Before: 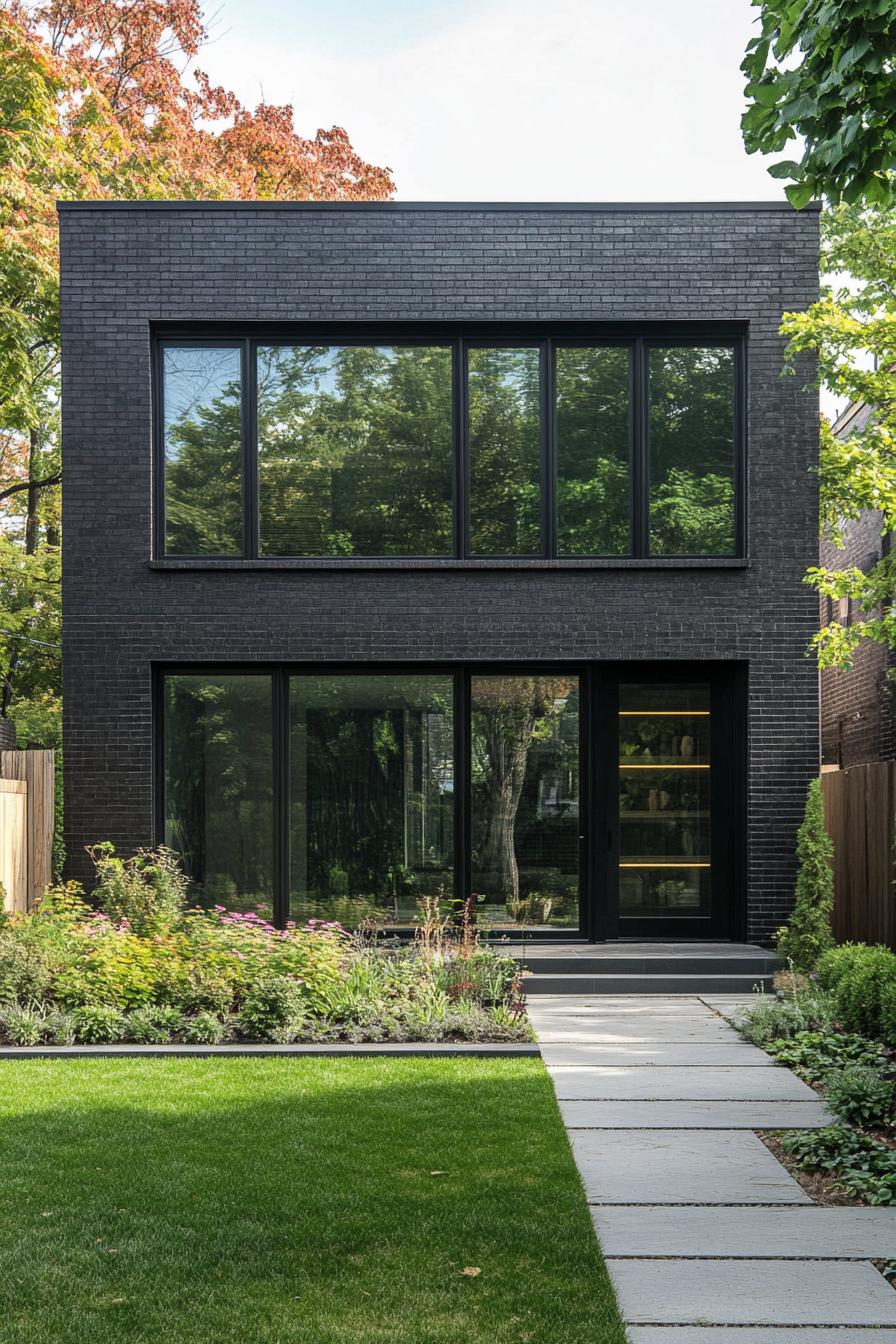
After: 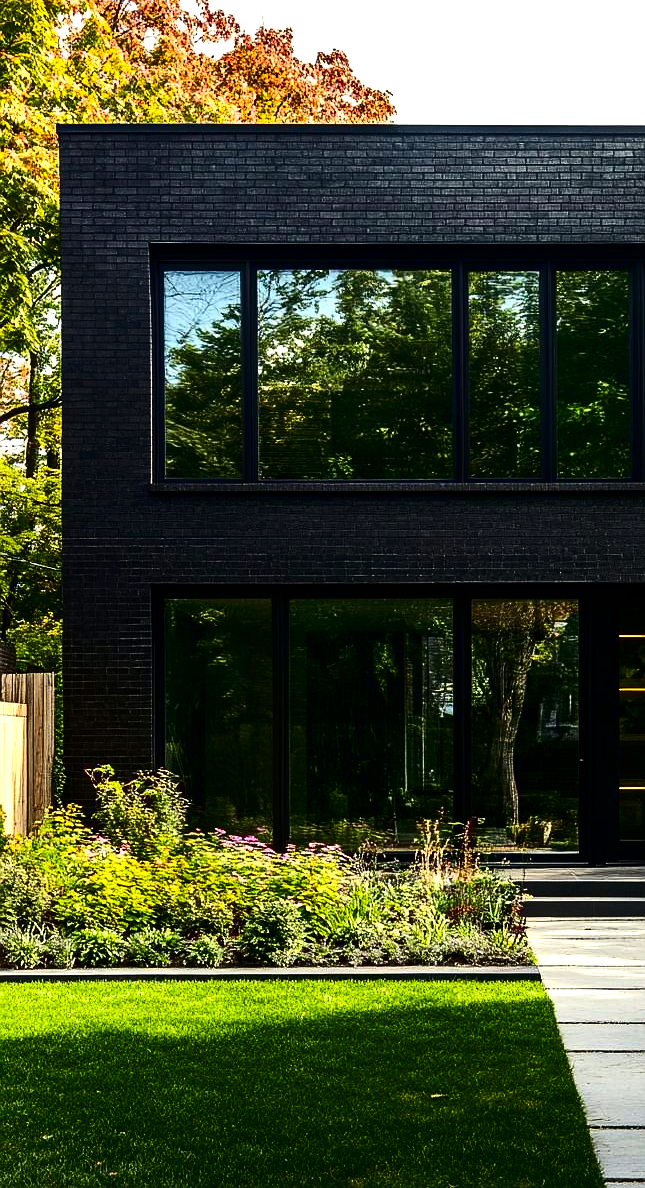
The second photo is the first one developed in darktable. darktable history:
crop: top 5.792%, right 27.91%, bottom 5.784%
sharpen: radius 1.047, threshold 0.987
exposure: exposure -0.028 EV, compensate exposure bias true, compensate highlight preservation false
contrast brightness saturation: contrast 0.243, brightness -0.227, saturation 0.136
color balance rgb: highlights gain › luminance 5.998%, highlights gain › chroma 2.517%, highlights gain › hue 88.55°, perceptual saturation grading › global saturation 30.473%, perceptual brilliance grading › global brilliance 14.778%, perceptual brilliance grading › shadows -35.779%
